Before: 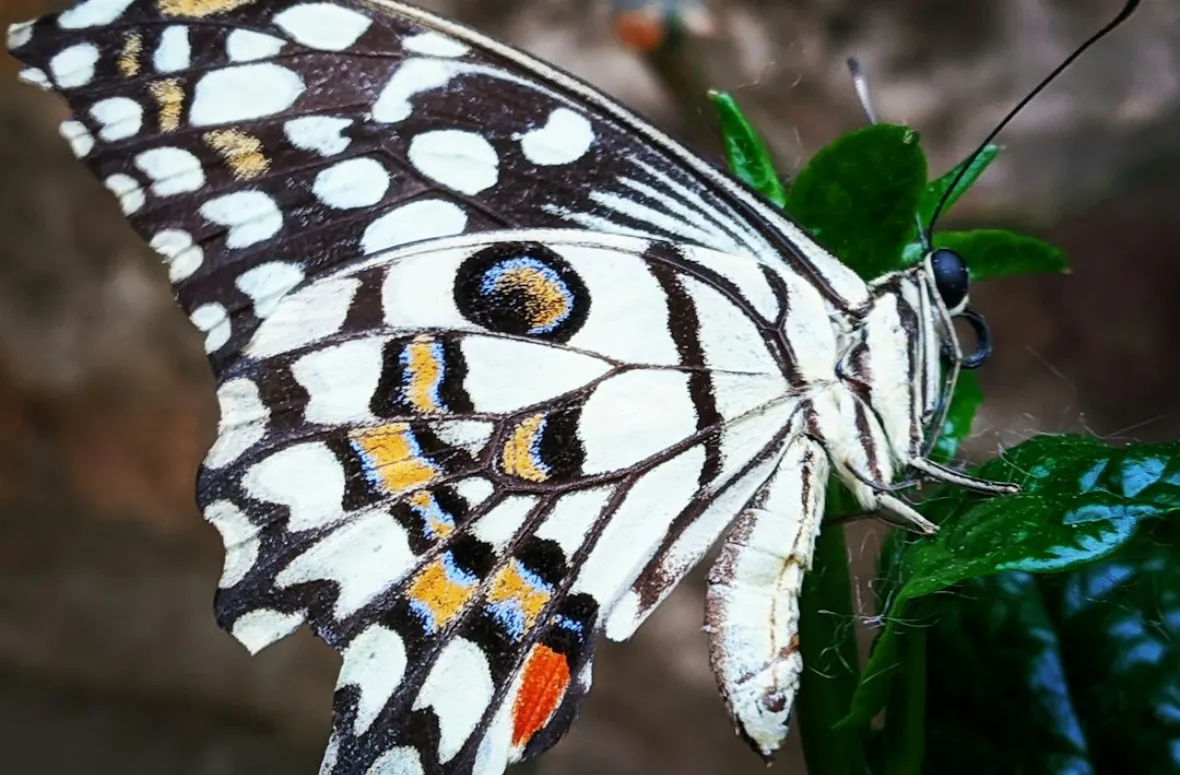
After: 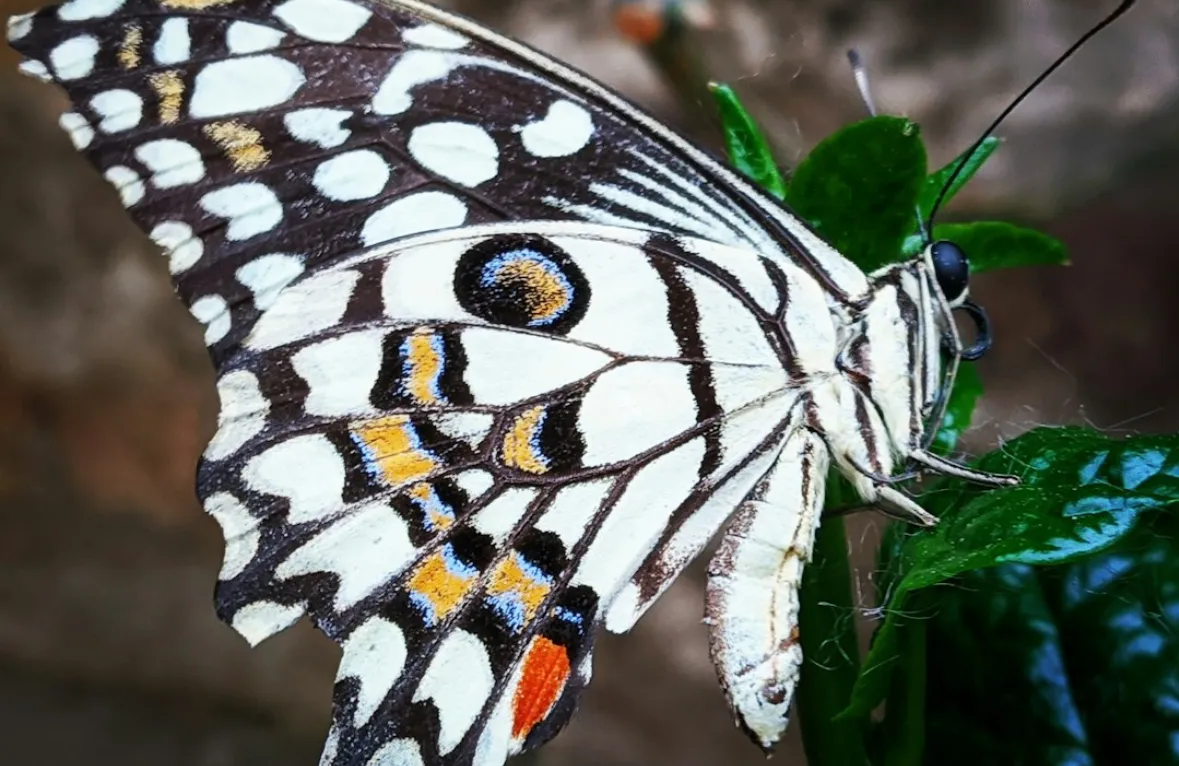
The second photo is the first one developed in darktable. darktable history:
crop: top 1.049%, right 0.001%
white balance: emerald 1
